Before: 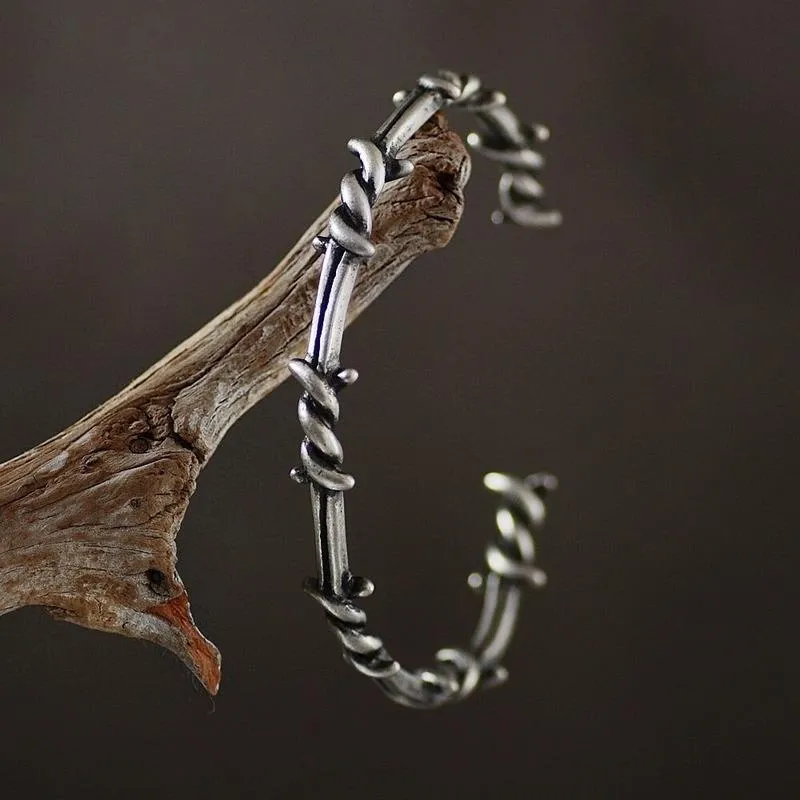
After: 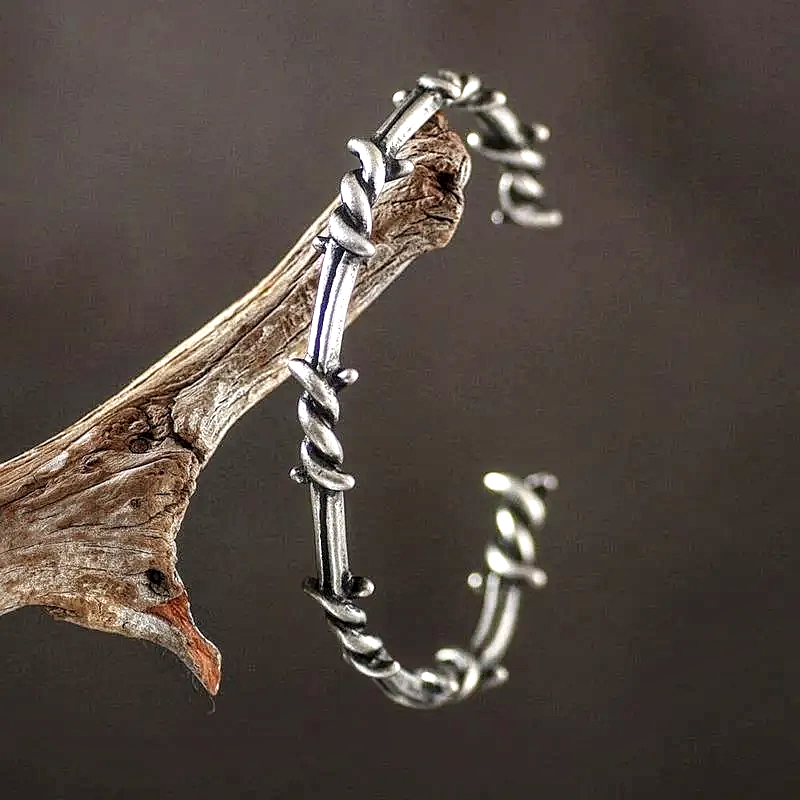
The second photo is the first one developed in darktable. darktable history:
shadows and highlights: shadows 24.92, white point adjustment -2.99, highlights -30.19, shadows color adjustment 97.98%, highlights color adjustment 57.83%
sharpen: radius 1.224, amount 0.294, threshold 0.146
exposure: black level correction 0, exposure 0.703 EV, compensate highlight preservation false
local contrast: highlights 79%, shadows 56%, detail 175%, midtone range 0.434
